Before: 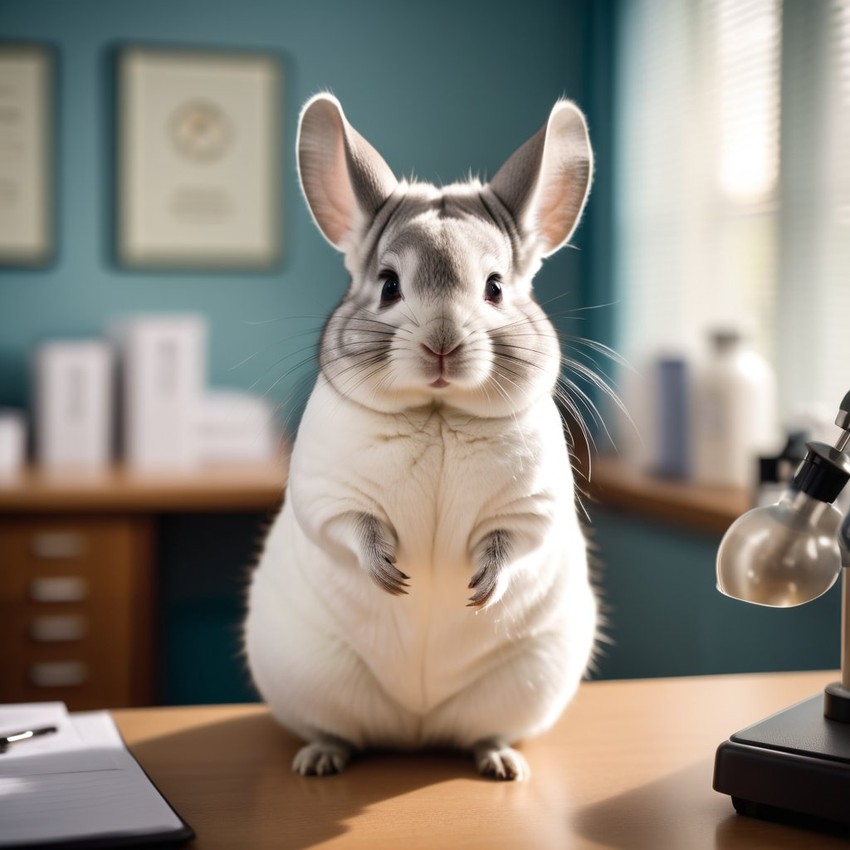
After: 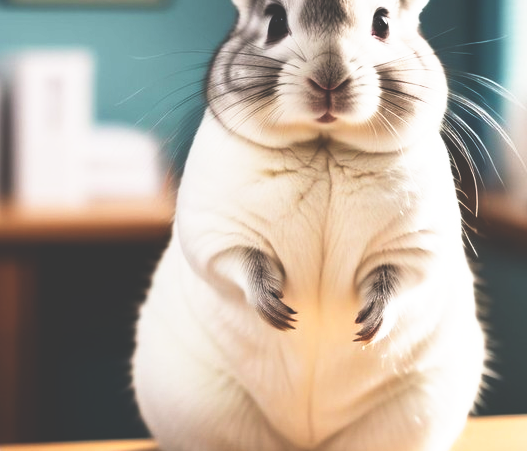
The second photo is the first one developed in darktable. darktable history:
base curve: curves: ch0 [(0, 0.036) (0.007, 0.037) (0.604, 0.887) (1, 1)], preserve colors none
crop: left 13.312%, top 31.28%, right 24.627%, bottom 15.582%
